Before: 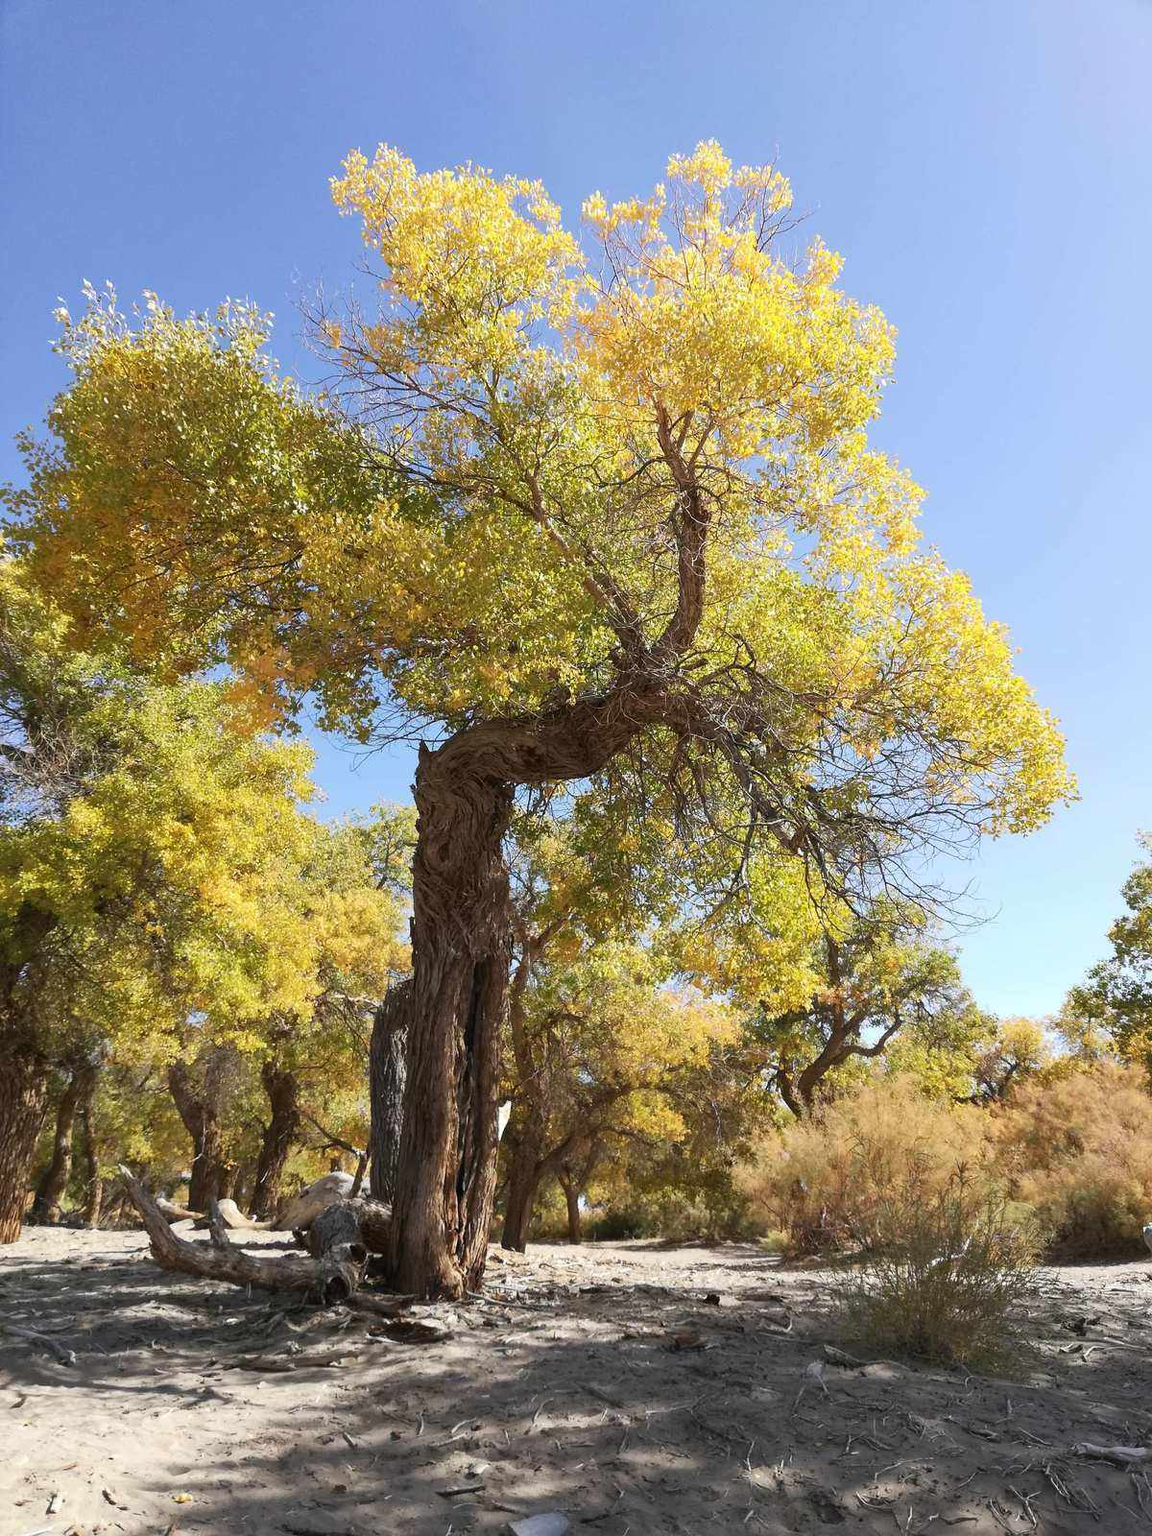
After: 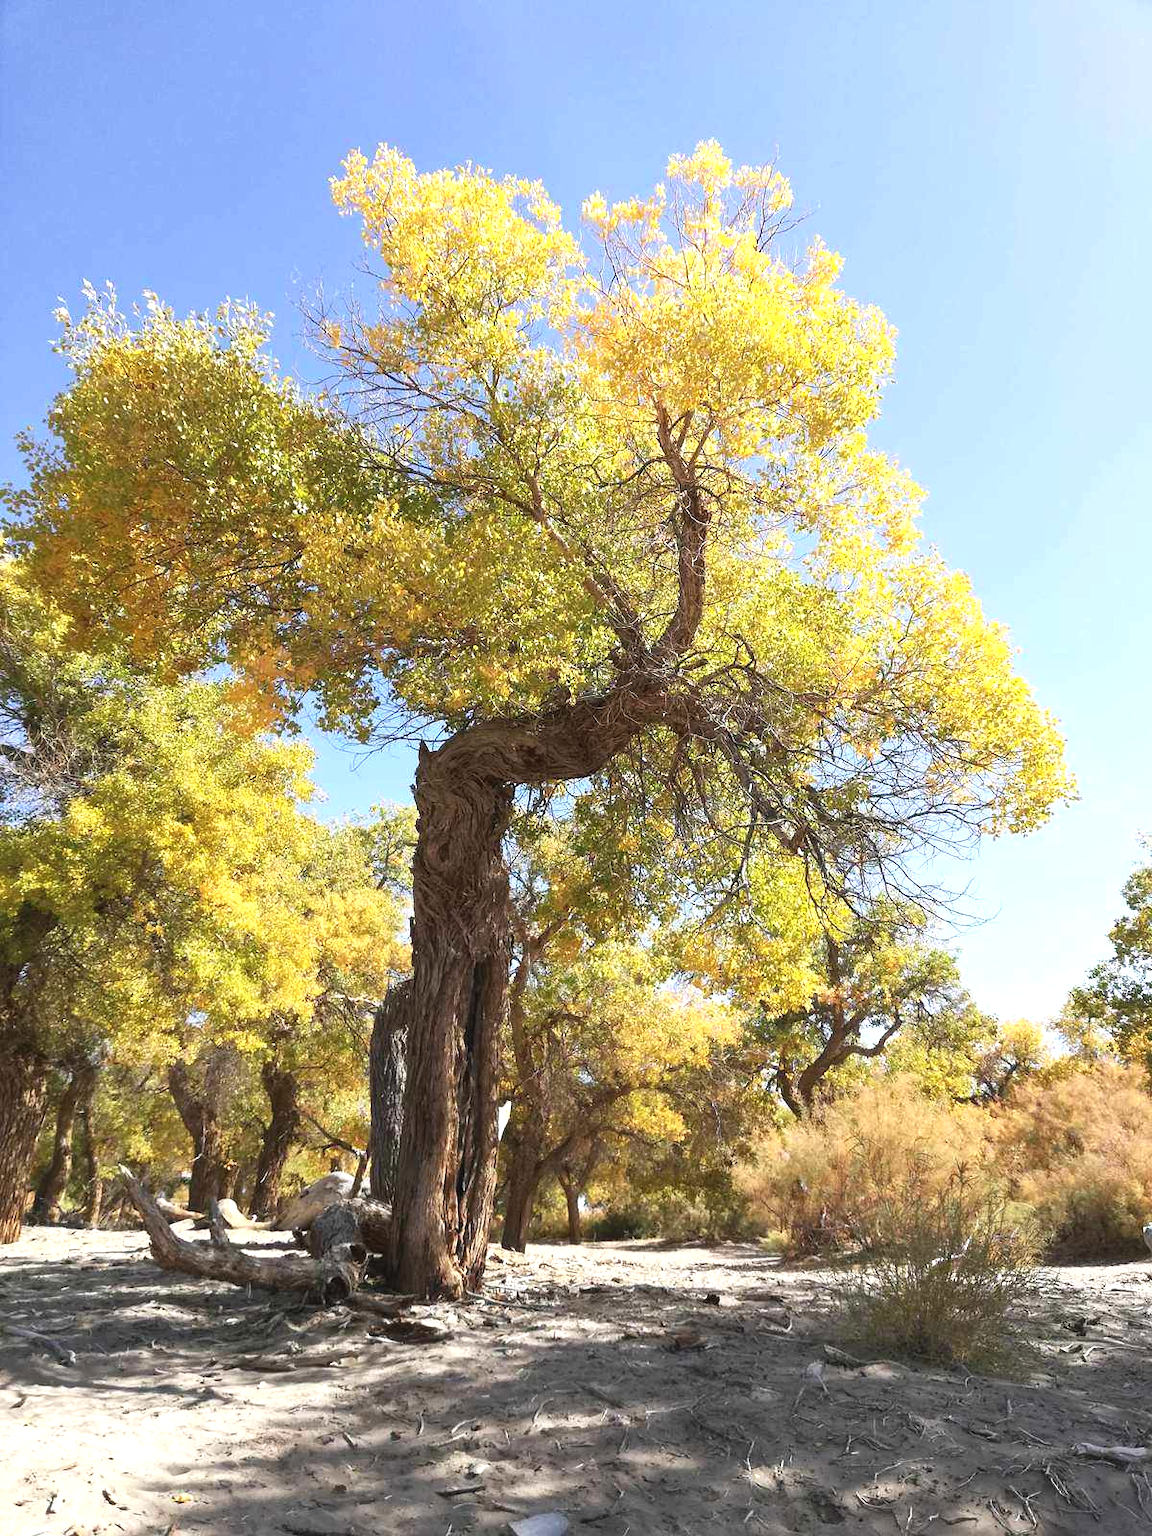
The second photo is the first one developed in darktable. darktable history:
exposure: black level correction -0.002, exposure 0.531 EV, compensate highlight preservation false
